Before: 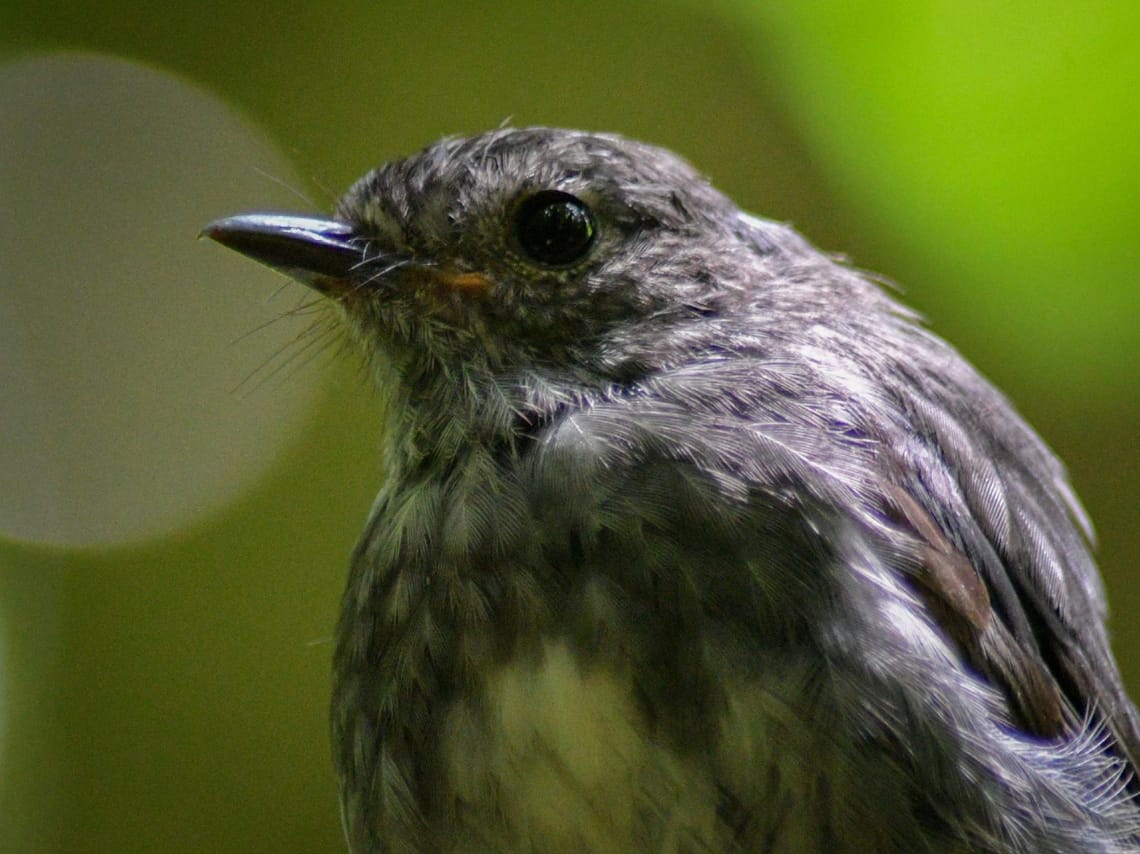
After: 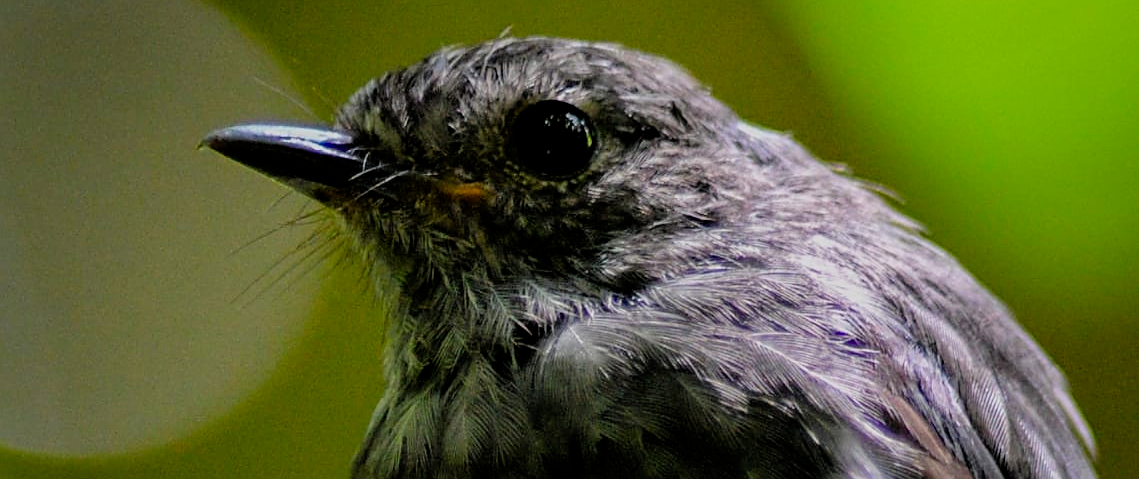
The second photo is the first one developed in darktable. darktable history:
crop and rotate: top 10.605%, bottom 33.274%
filmic rgb: black relative exposure -7.6 EV, white relative exposure 4.64 EV, threshold 3 EV, target black luminance 0%, hardness 3.55, latitude 50.51%, contrast 1.033, highlights saturation mix 10%, shadows ↔ highlights balance -0.198%, color science v4 (2020), enable highlight reconstruction true
sharpen: on, module defaults
